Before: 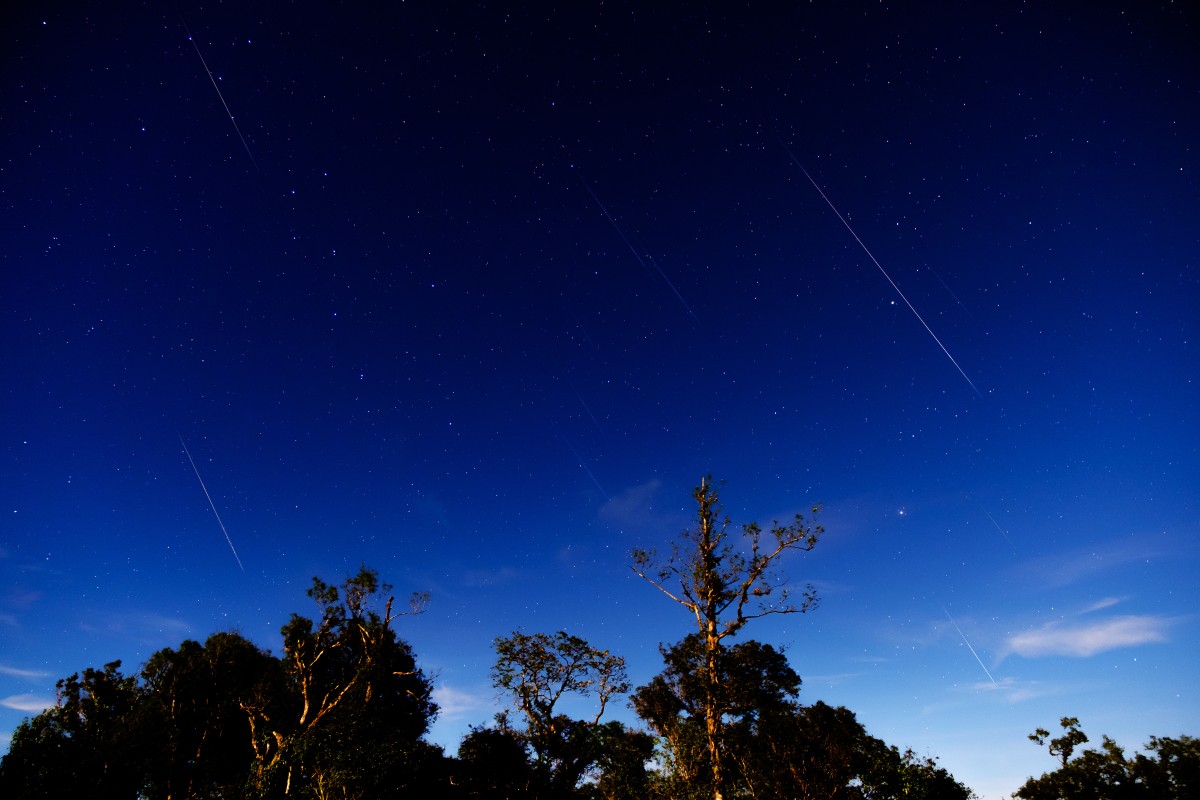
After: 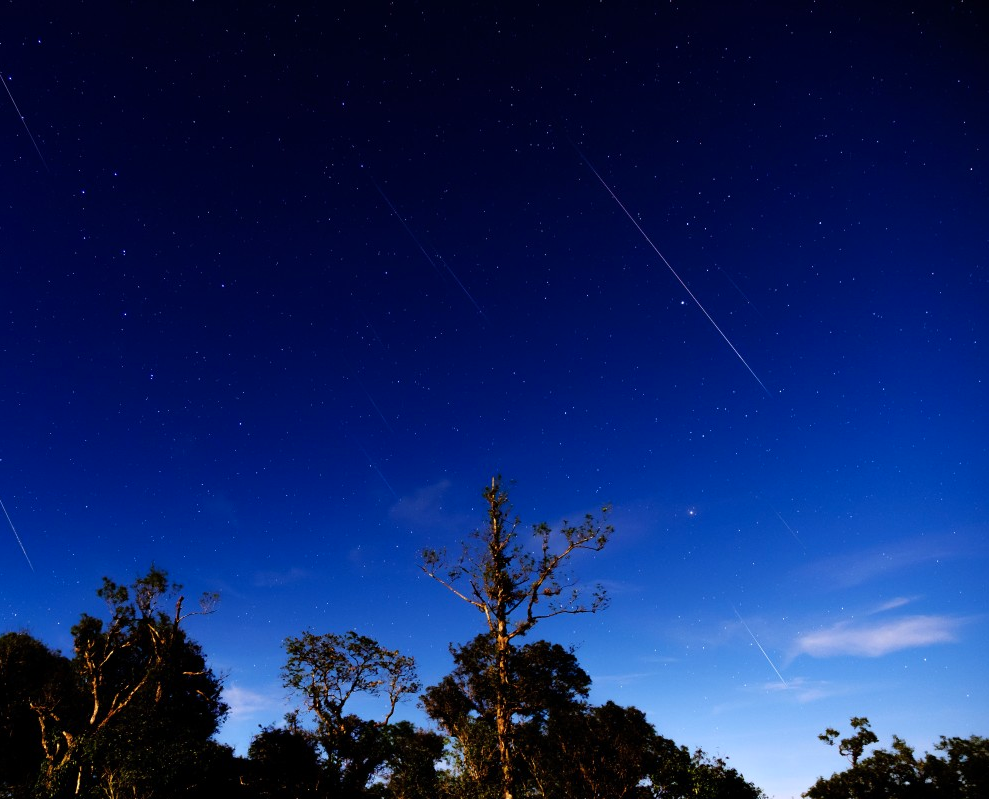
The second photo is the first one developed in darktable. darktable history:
color calibration: illuminant as shot in camera, x 0.358, y 0.373, temperature 4628.91 K
crop: left 17.582%, bottom 0.031%
